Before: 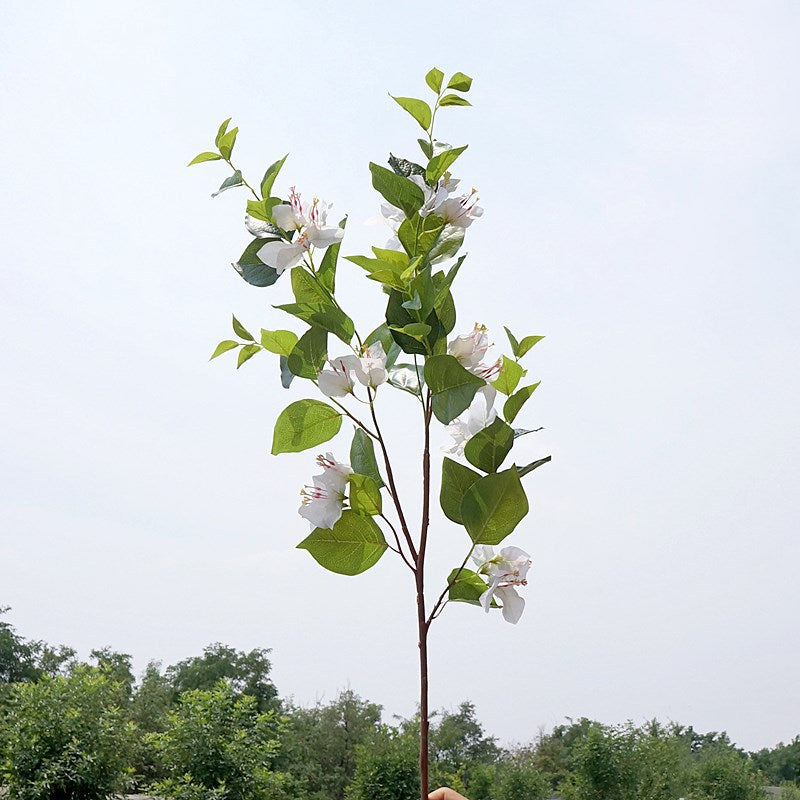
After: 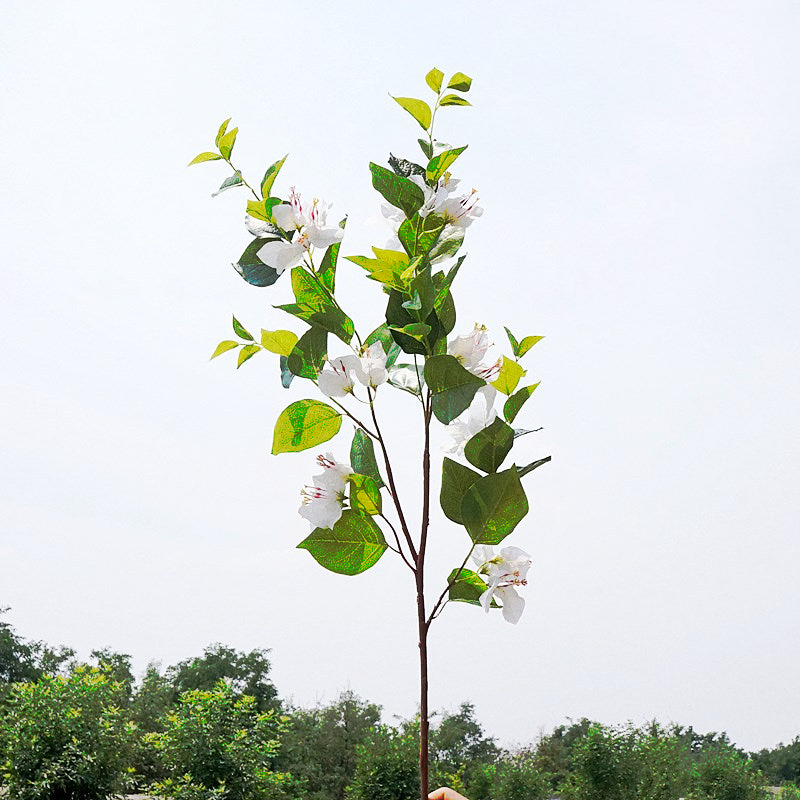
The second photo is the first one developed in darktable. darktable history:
tone curve: curves: ch0 [(0, 0) (0.003, 0.003) (0.011, 0.01) (0.025, 0.023) (0.044, 0.042) (0.069, 0.065) (0.1, 0.094) (0.136, 0.128) (0.177, 0.167) (0.224, 0.211) (0.277, 0.261) (0.335, 0.316) (0.399, 0.376) (0.468, 0.441) (0.543, 0.685) (0.623, 0.741) (0.709, 0.8) (0.801, 0.863) (0.898, 0.929) (1, 1)], preserve colors none
grain: coarseness 0.47 ISO
